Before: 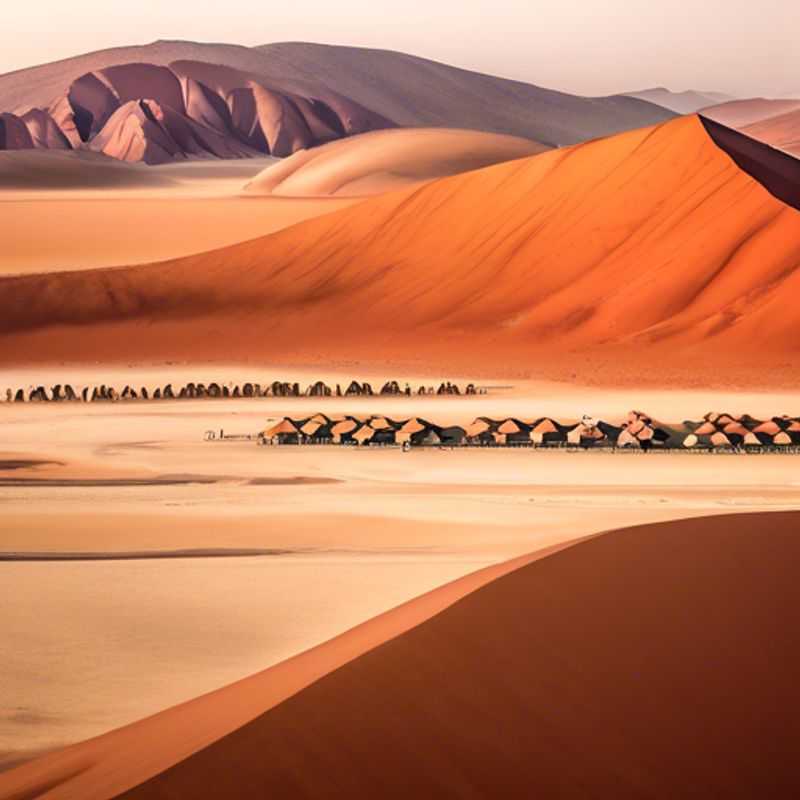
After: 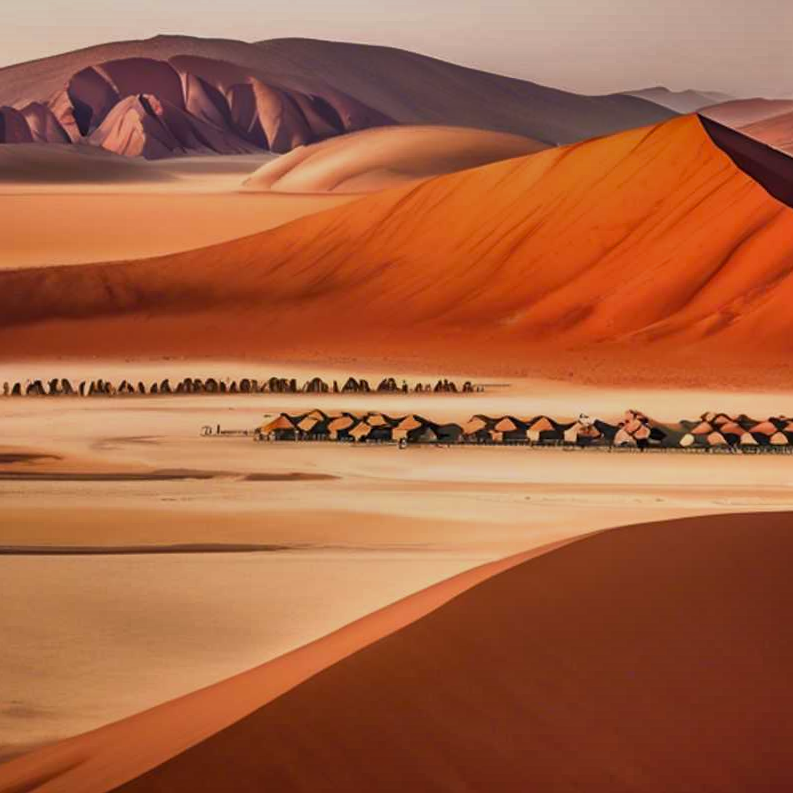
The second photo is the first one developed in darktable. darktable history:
crop and rotate: angle -0.5°
shadows and highlights: shadows 80.73, white point adjustment -9.07, highlights -61.46, soften with gaussian
